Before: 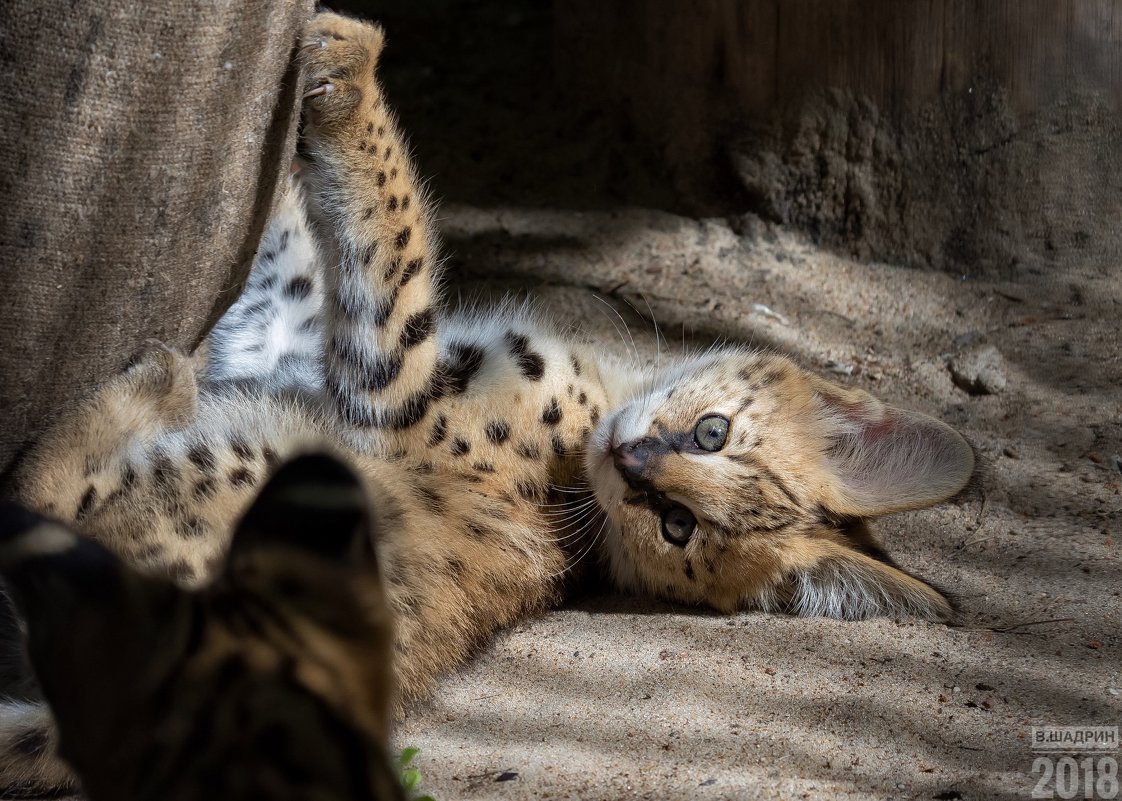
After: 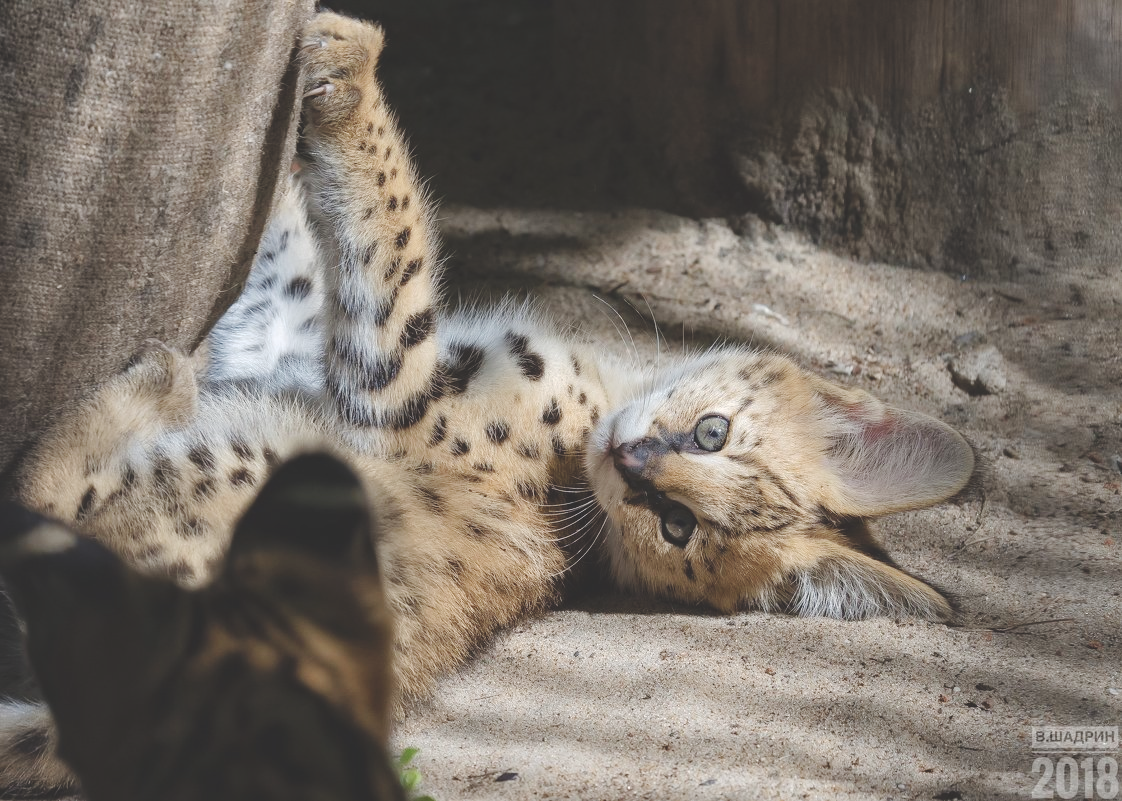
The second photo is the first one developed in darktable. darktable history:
base curve: curves: ch0 [(0, 0) (0.158, 0.273) (0.879, 0.895) (1, 1)], preserve colors none
exposure: black level correction -0.015, compensate highlight preservation false
